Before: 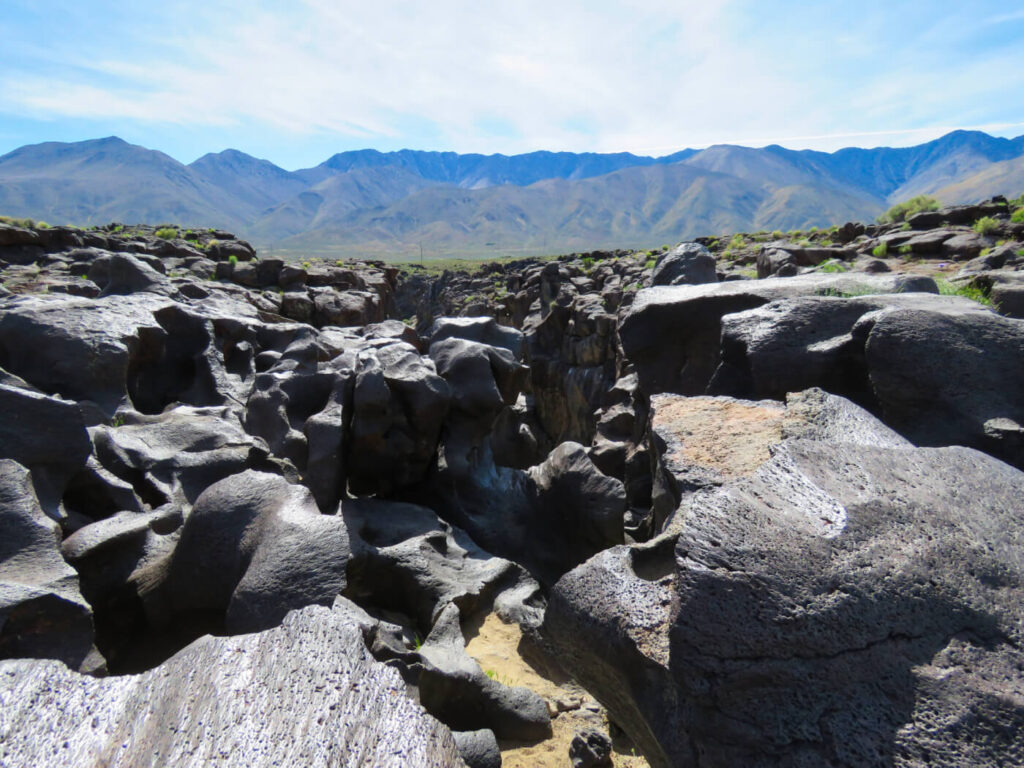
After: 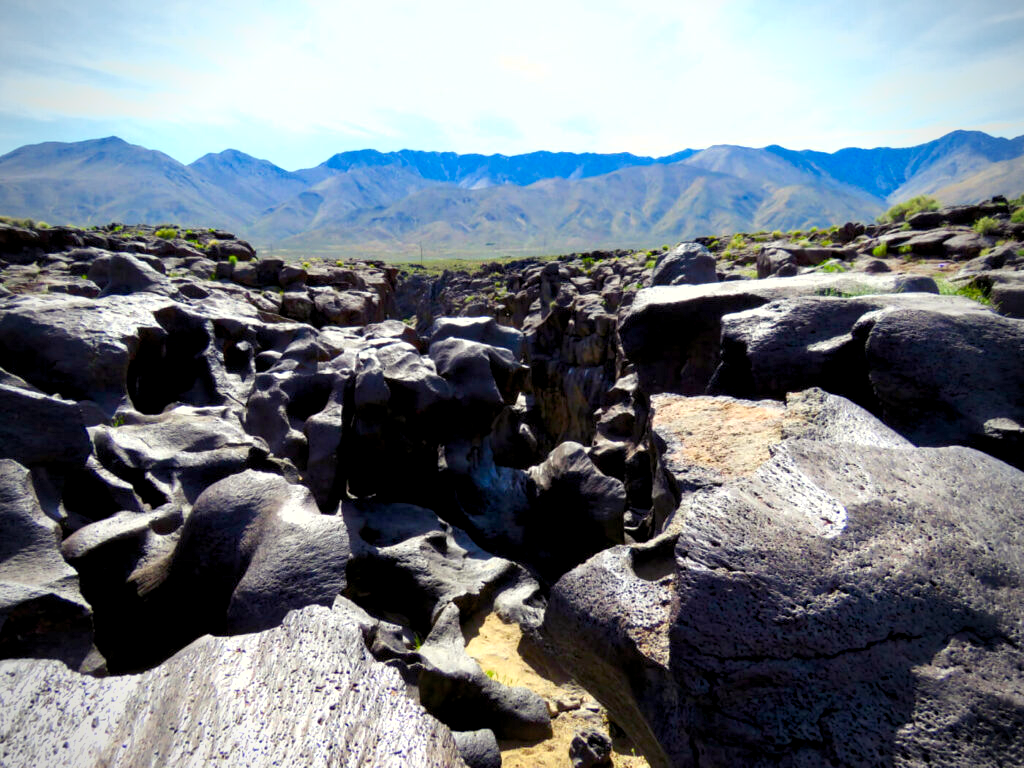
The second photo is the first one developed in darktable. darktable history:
fill light: on, module defaults
vignetting: on, module defaults
color balance rgb: shadows lift › luminance -21.66%, shadows lift › chroma 6.57%, shadows lift › hue 270°, power › chroma 0.68%, power › hue 60°, highlights gain › luminance 6.08%, highlights gain › chroma 1.33%, highlights gain › hue 90°, global offset › luminance -0.87%, perceptual saturation grading › global saturation 26.86%, perceptual saturation grading › highlights -28.39%, perceptual saturation grading › mid-tones 15.22%, perceptual saturation grading › shadows 33.98%, perceptual brilliance grading › highlights 10%, perceptual brilliance grading › mid-tones 5%
